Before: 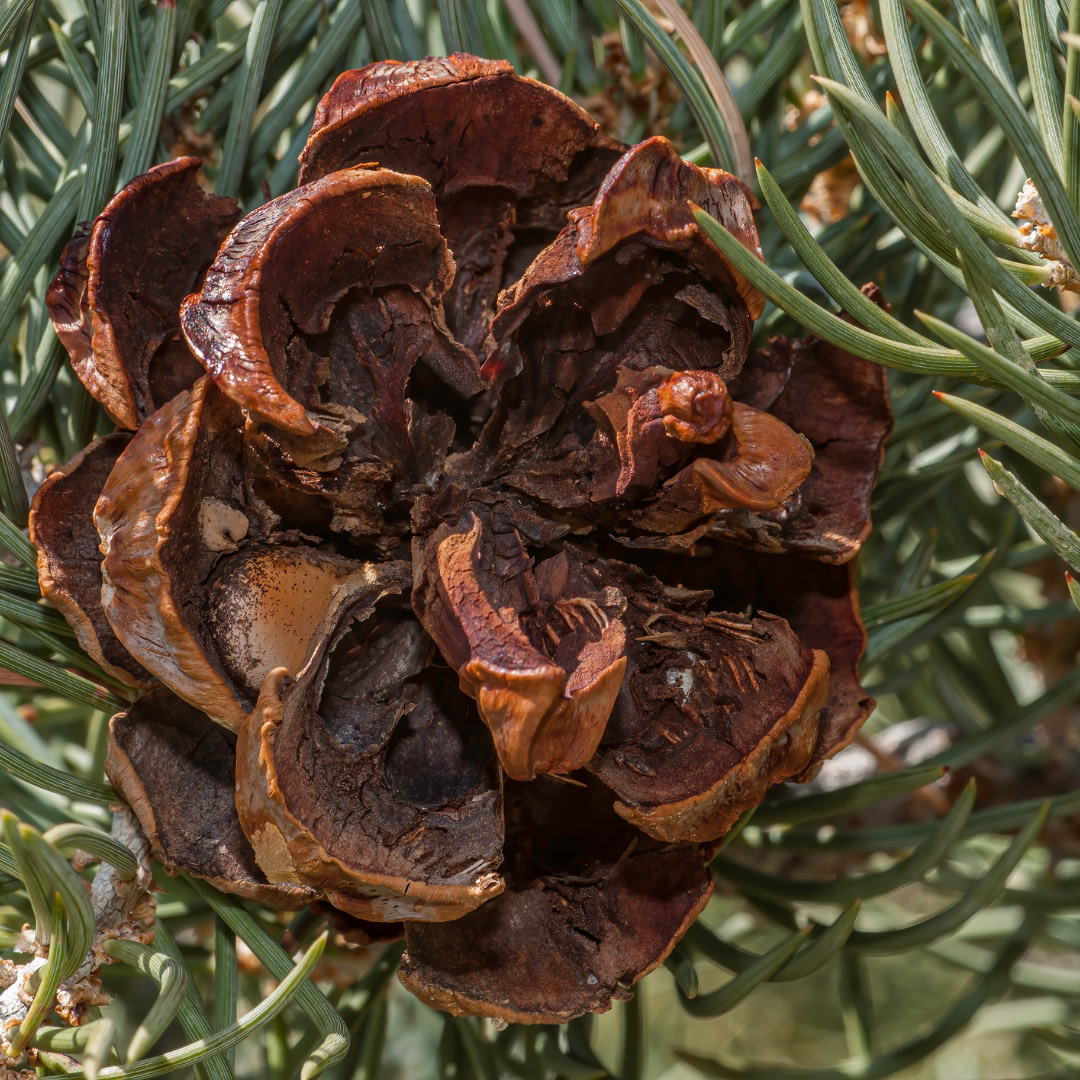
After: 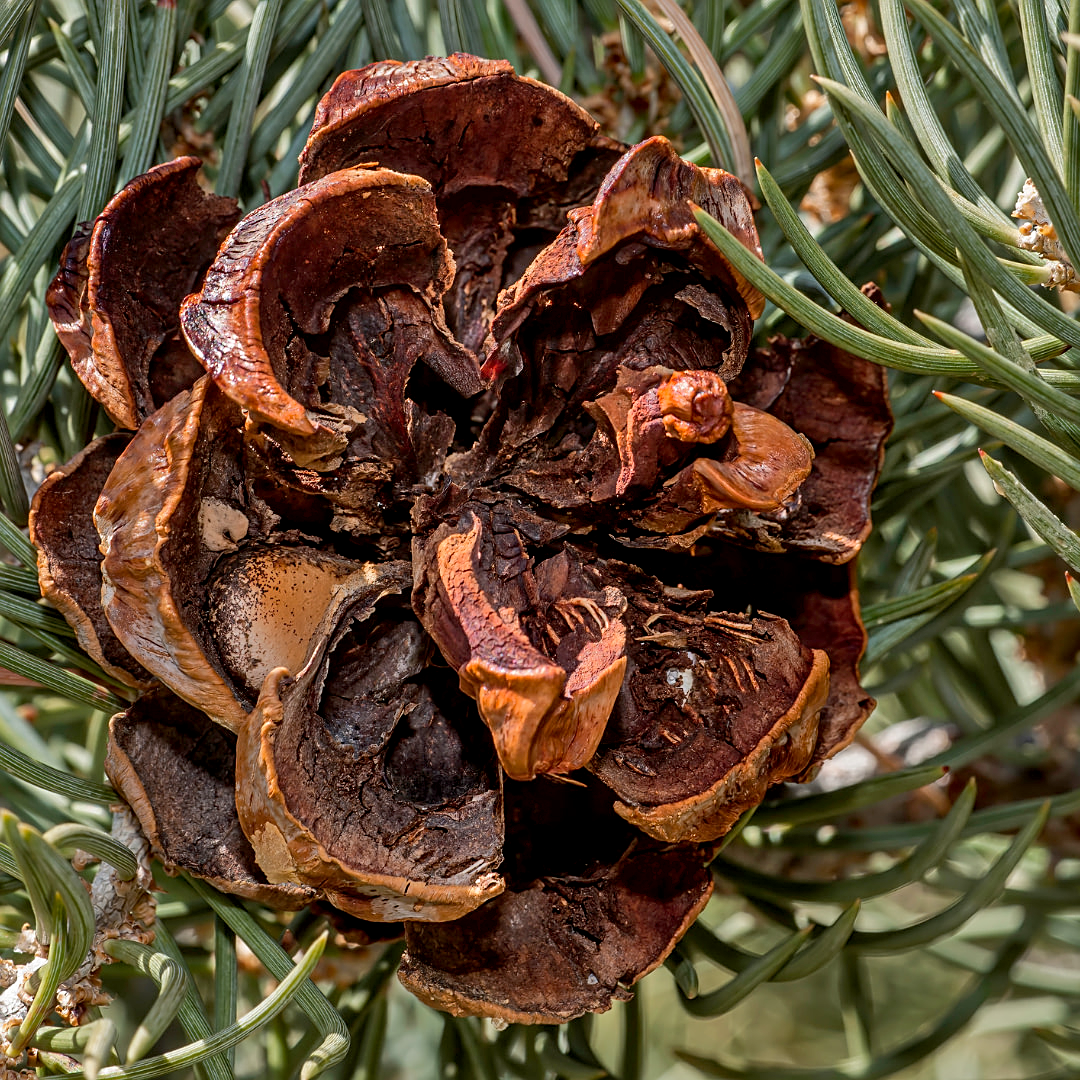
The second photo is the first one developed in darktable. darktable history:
exposure: black level correction 0.007, compensate highlight preservation false
sharpen: on, module defaults
shadows and highlights: low approximation 0.01, soften with gaussian
